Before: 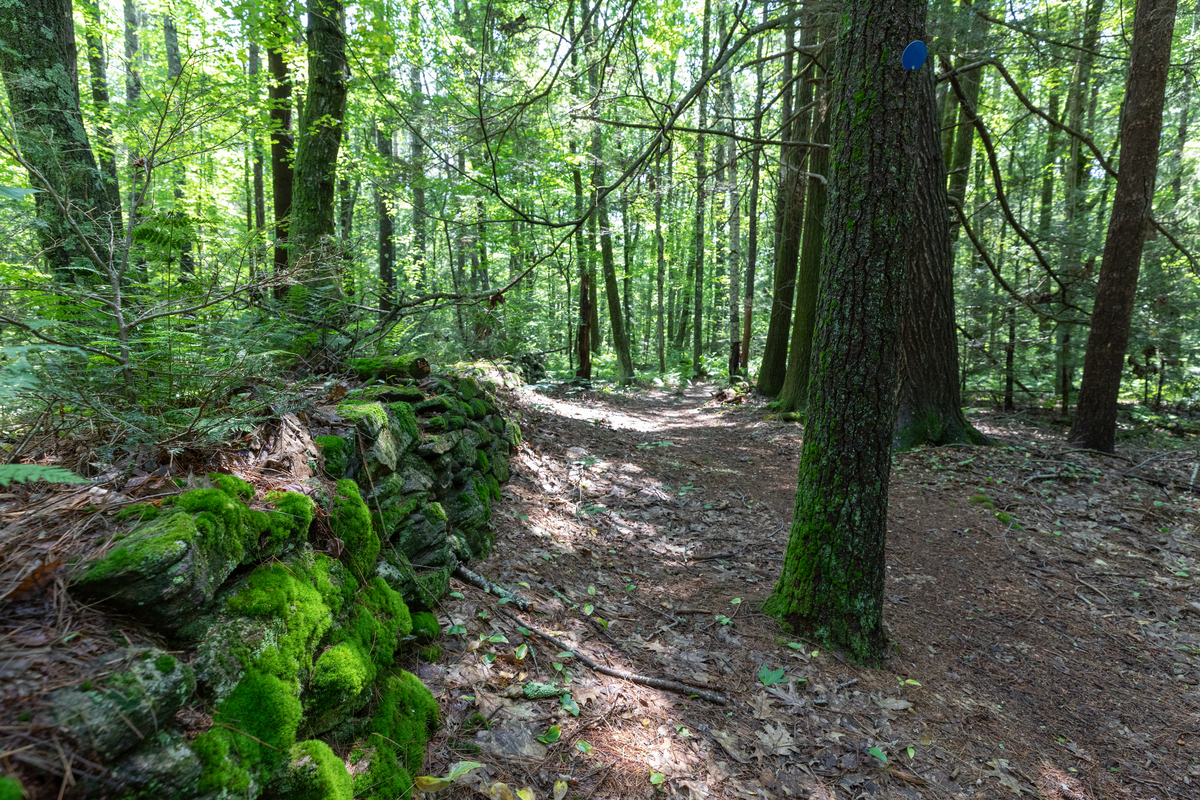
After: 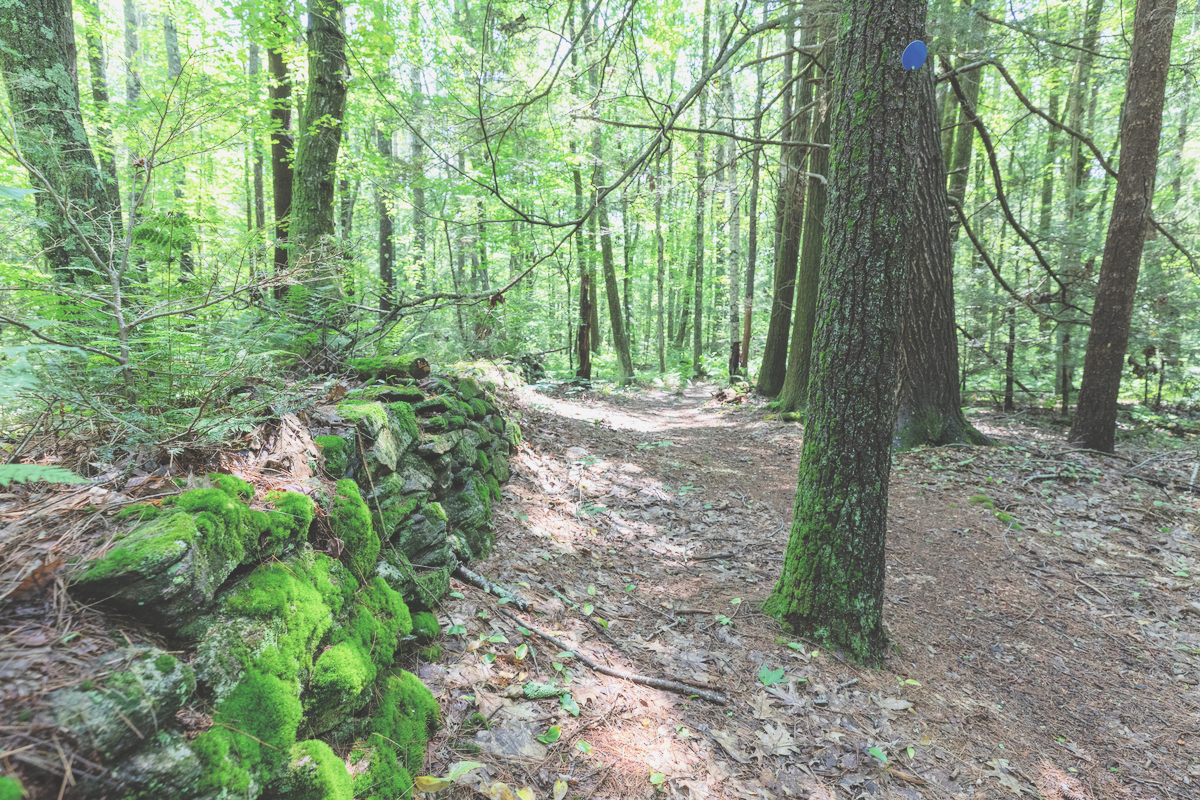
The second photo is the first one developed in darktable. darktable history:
exposure: black level correction -0.024, exposure 1.395 EV, compensate highlight preservation false
filmic rgb: black relative exposure -4.21 EV, white relative exposure 5.15 EV, hardness 2.16, contrast 1.167
